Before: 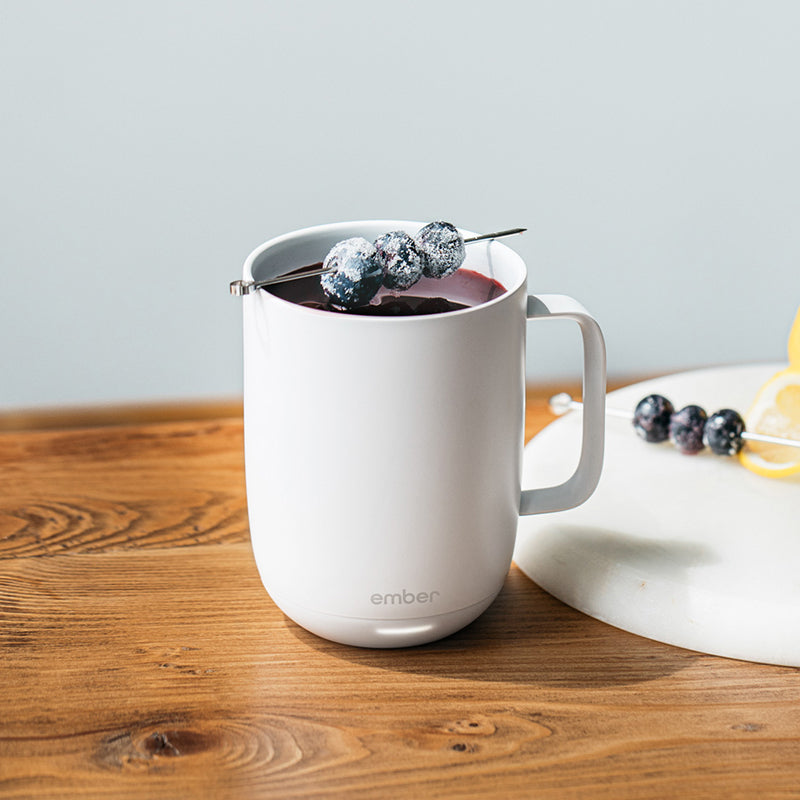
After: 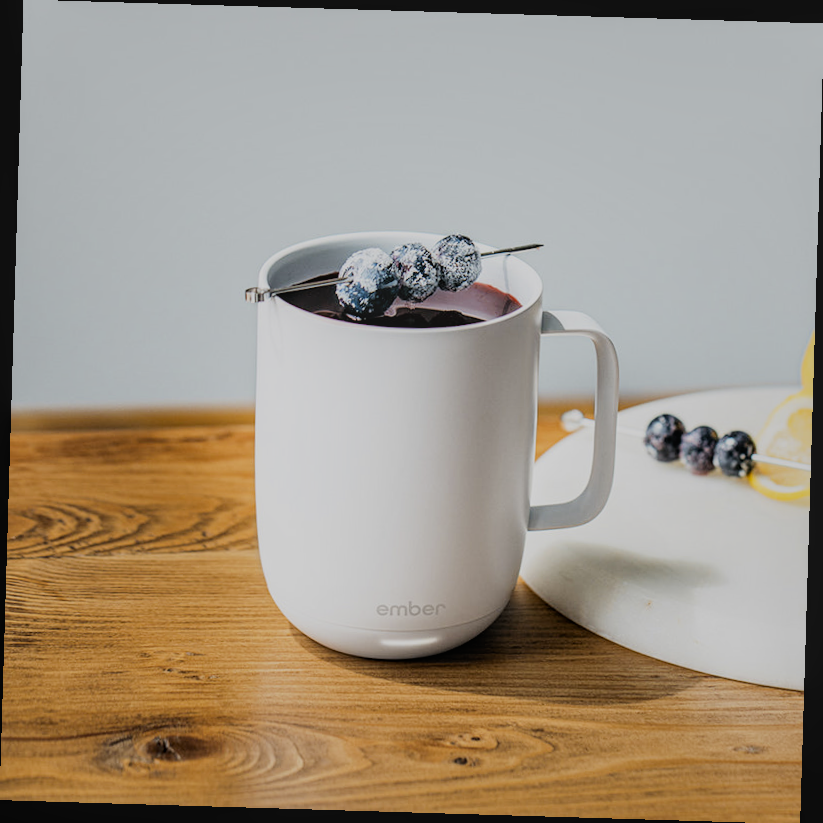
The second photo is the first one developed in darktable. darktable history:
filmic rgb: black relative exposure -7.65 EV, white relative exposure 4.56 EV, hardness 3.61, contrast 1.05
color contrast: green-magenta contrast 0.8, blue-yellow contrast 1.1, unbound 0
local contrast: detail 110%
rotate and perspective: rotation 1.72°, automatic cropping off
